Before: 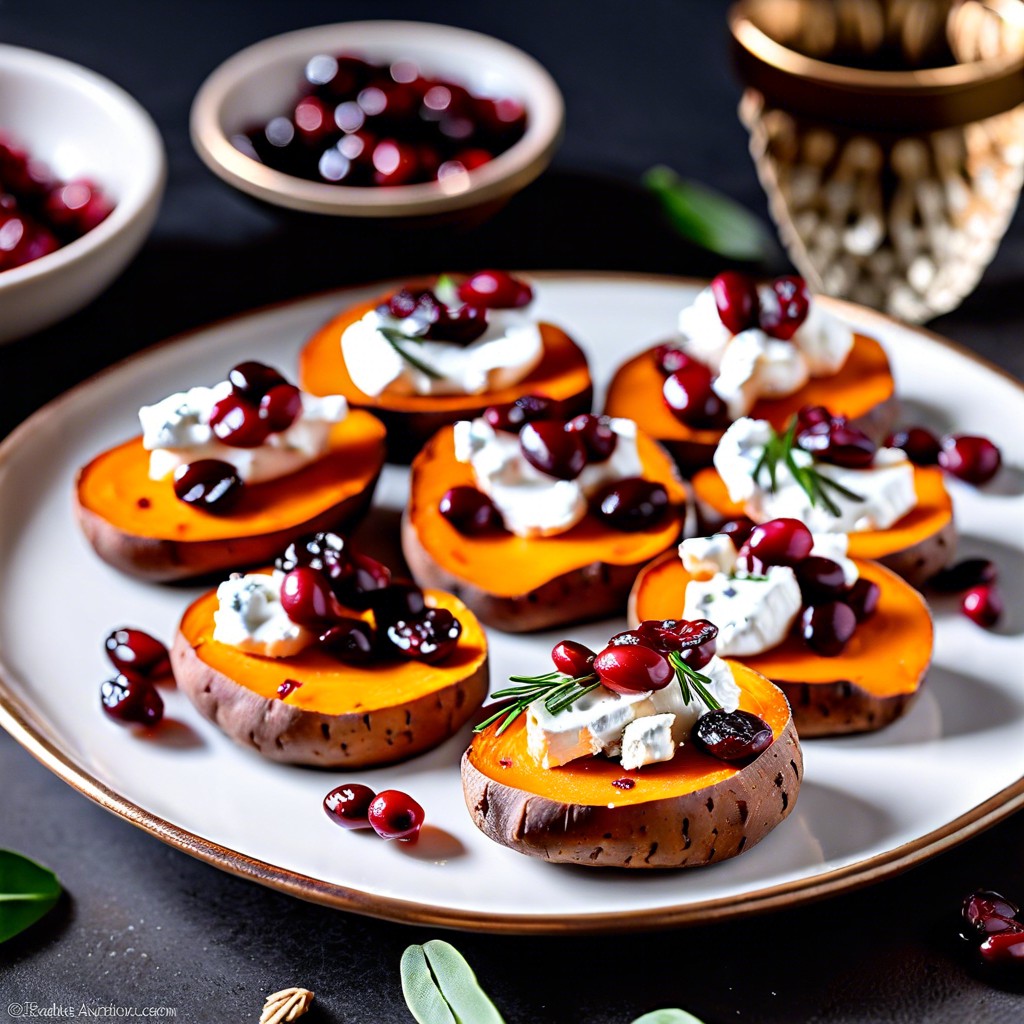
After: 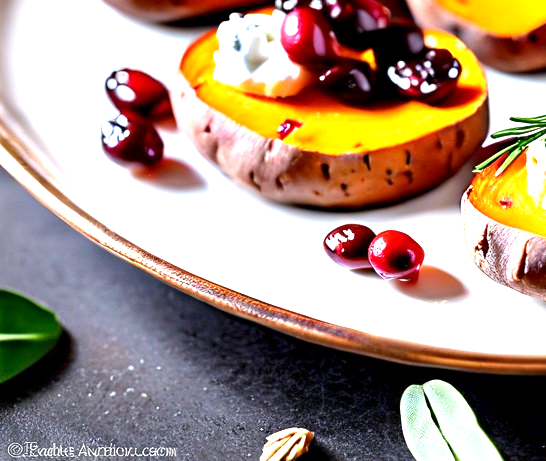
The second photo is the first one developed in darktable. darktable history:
exposure: black level correction 0.001, exposure 1.116 EV, compensate highlight preservation false
crop and rotate: top 54.778%, right 46.61%, bottom 0.159%
